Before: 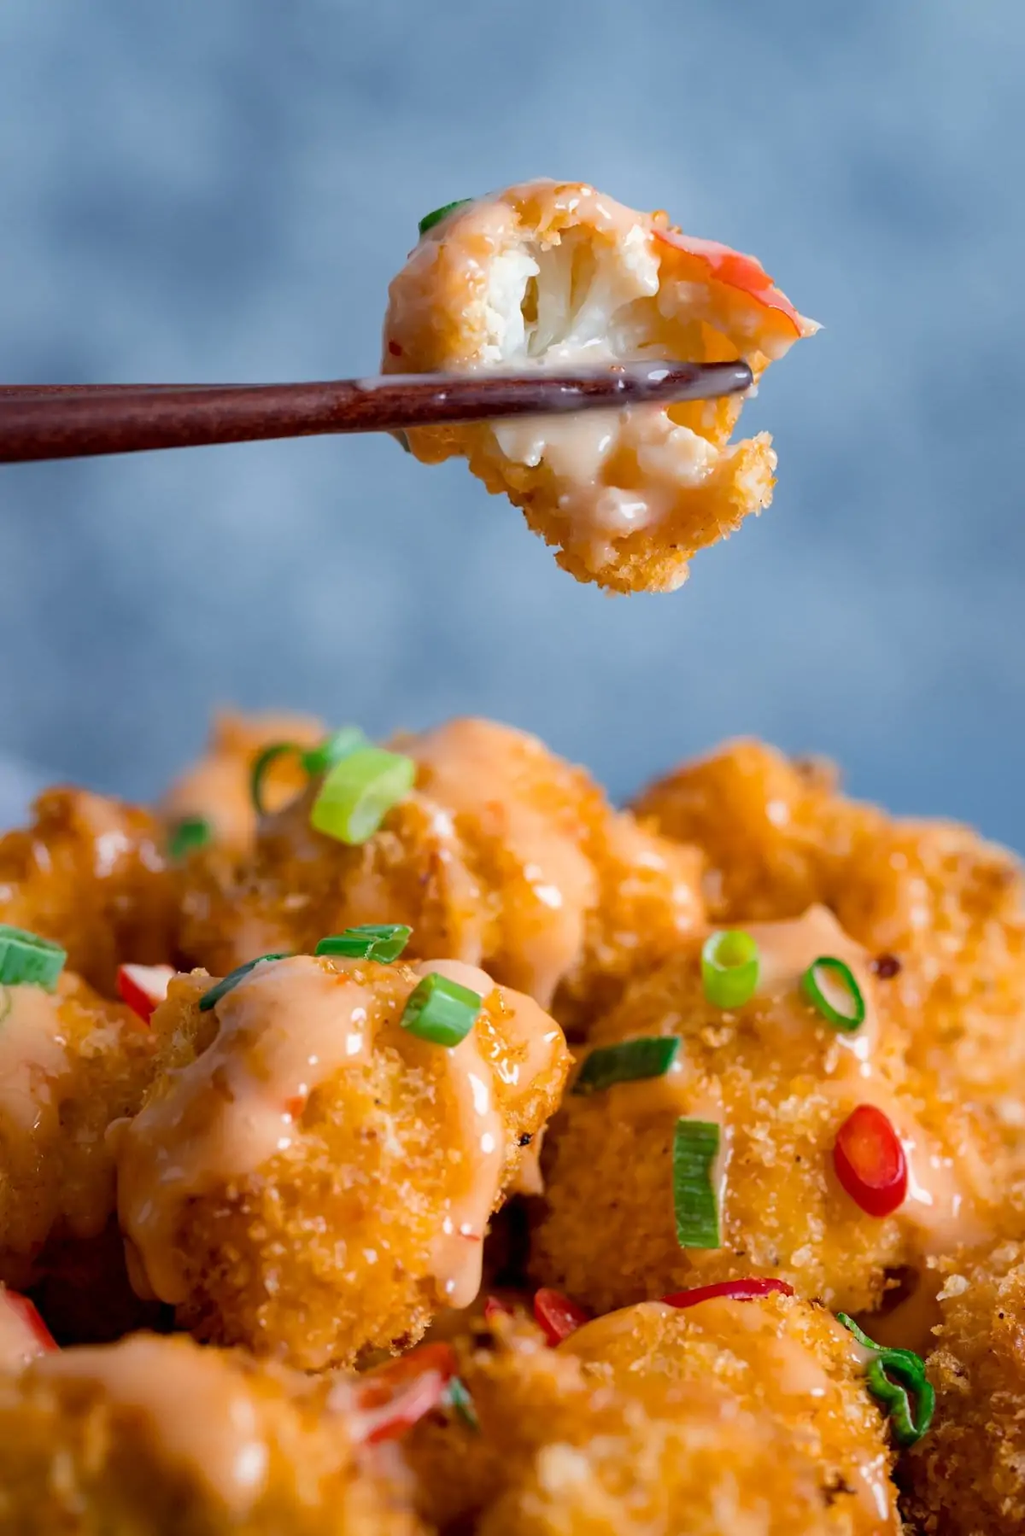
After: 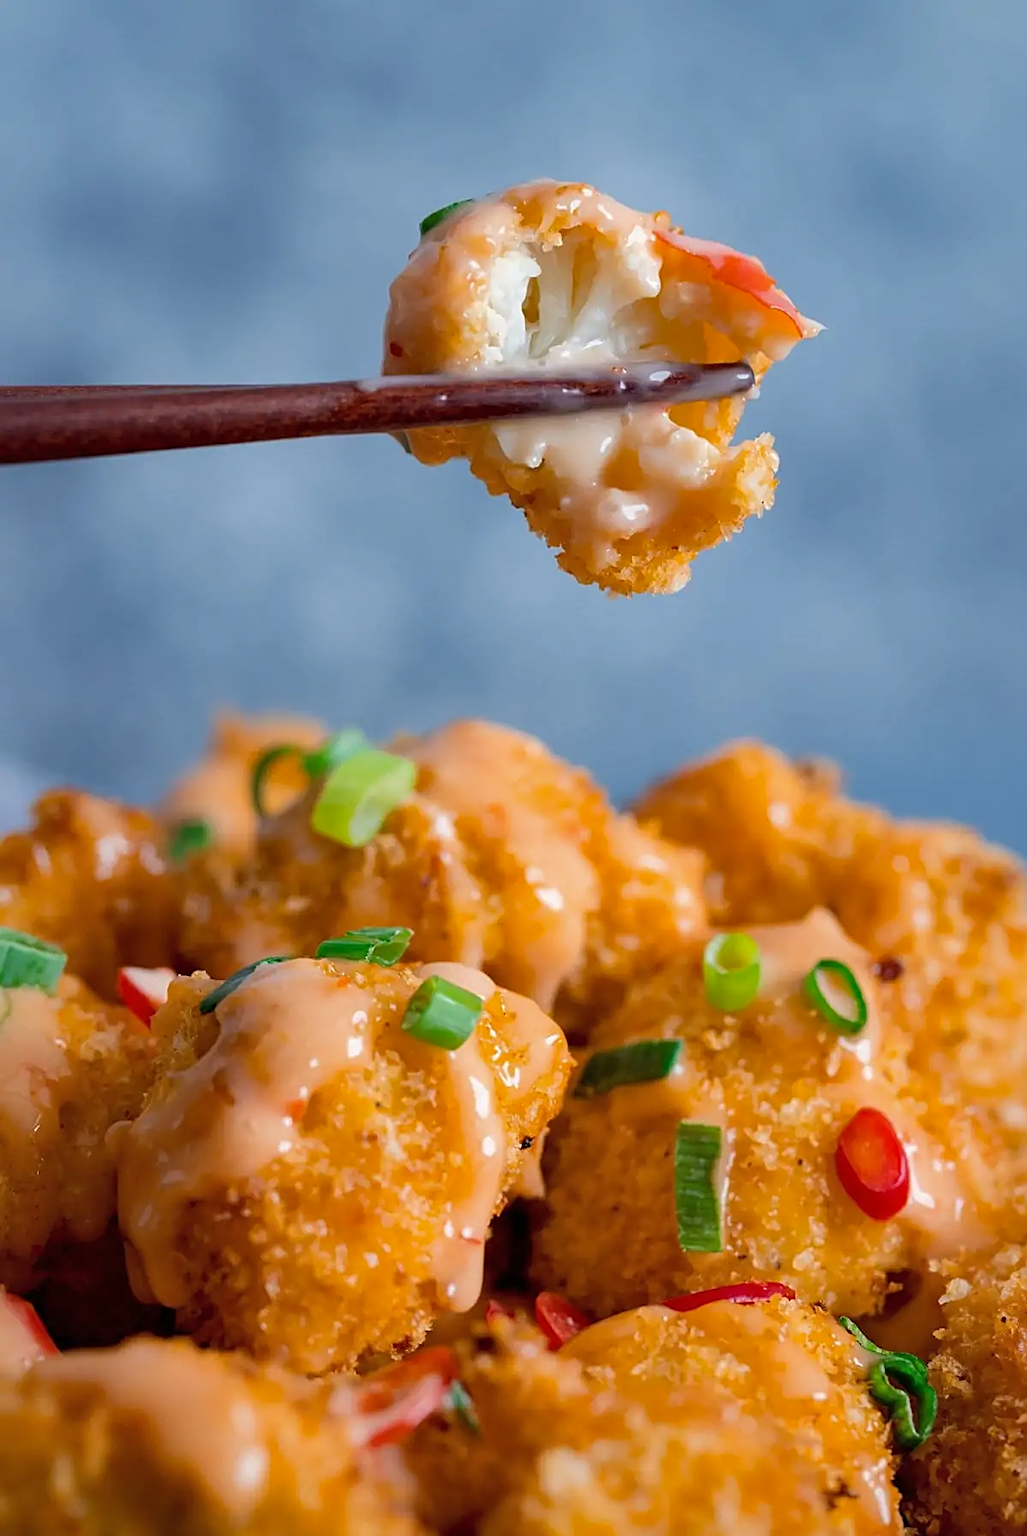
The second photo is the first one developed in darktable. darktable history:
sharpen: on, module defaults
crop: top 0.05%, bottom 0.098%
shadows and highlights: shadows 30
